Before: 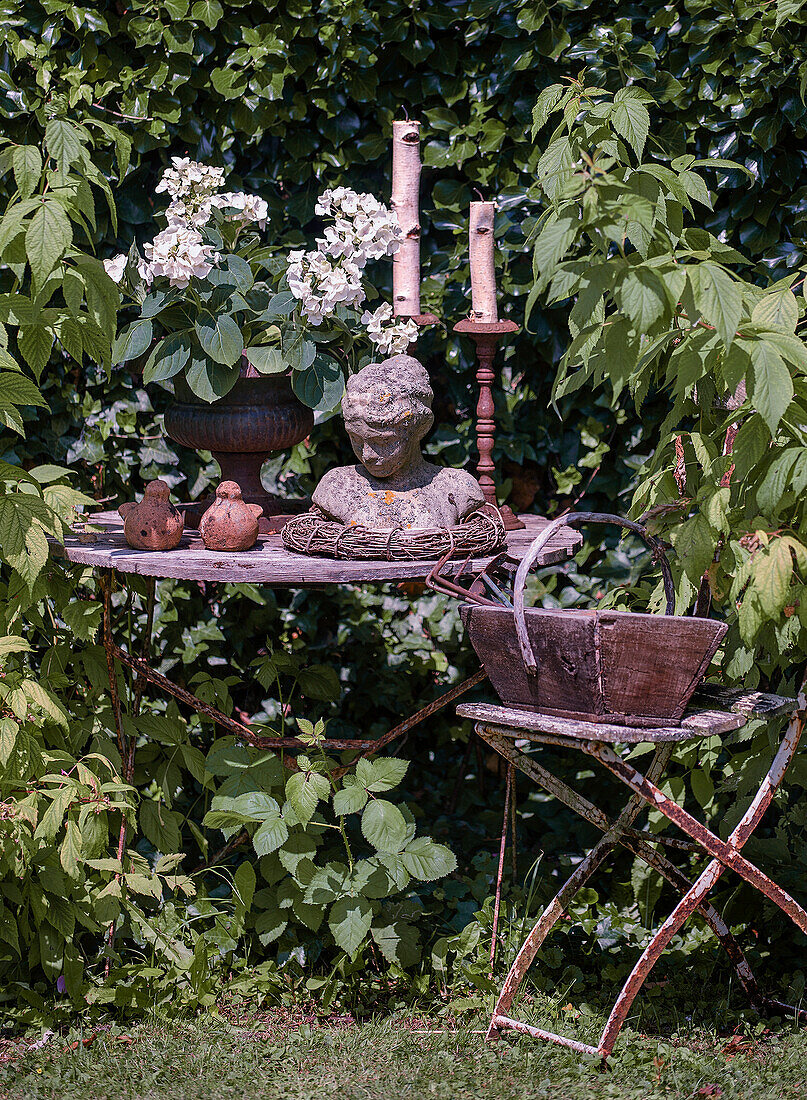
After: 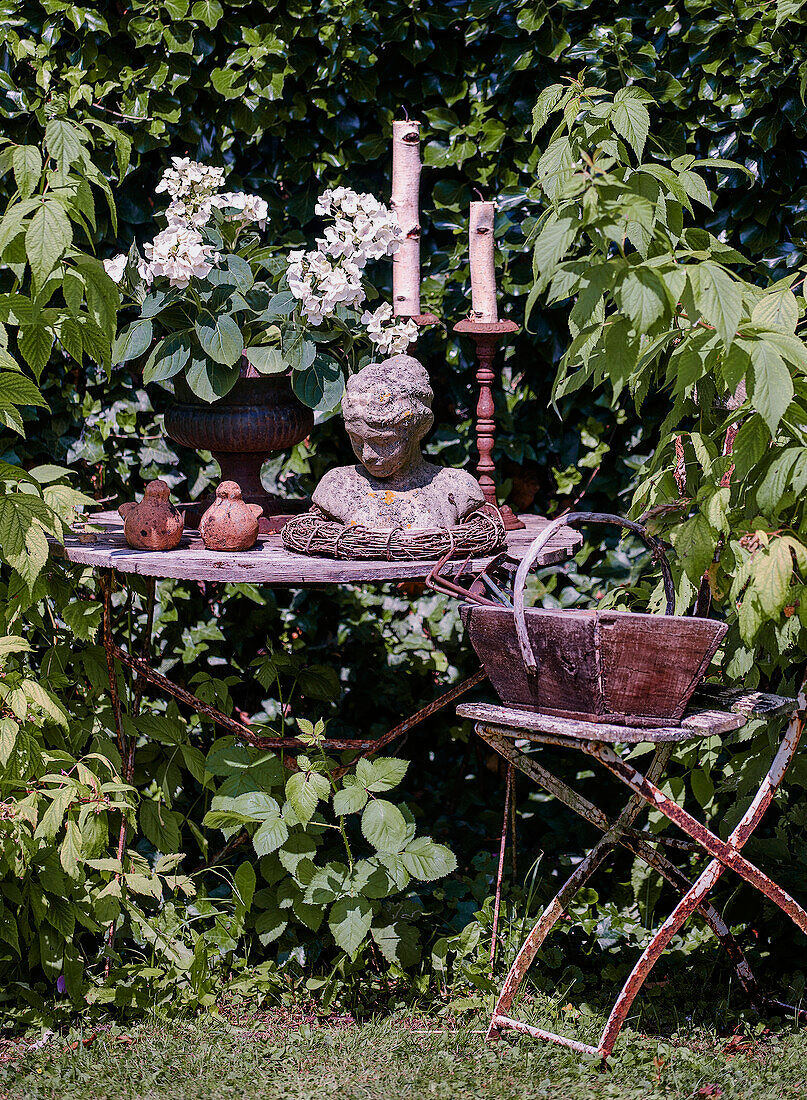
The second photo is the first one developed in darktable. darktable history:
tone curve: curves: ch0 [(0, 0) (0.058, 0.027) (0.214, 0.183) (0.295, 0.288) (0.48, 0.541) (0.658, 0.703) (0.741, 0.775) (0.844, 0.866) (0.986, 0.957)]; ch1 [(0, 0) (0.172, 0.123) (0.312, 0.296) (0.437, 0.429) (0.471, 0.469) (0.502, 0.5) (0.513, 0.515) (0.572, 0.603) (0.617, 0.653) (0.68, 0.724) (0.889, 0.924) (1, 1)]; ch2 [(0, 0) (0.411, 0.424) (0.489, 0.49) (0.502, 0.5) (0.512, 0.524) (0.549, 0.578) (0.604, 0.628) (0.709, 0.748) (1, 1)], preserve colors none
